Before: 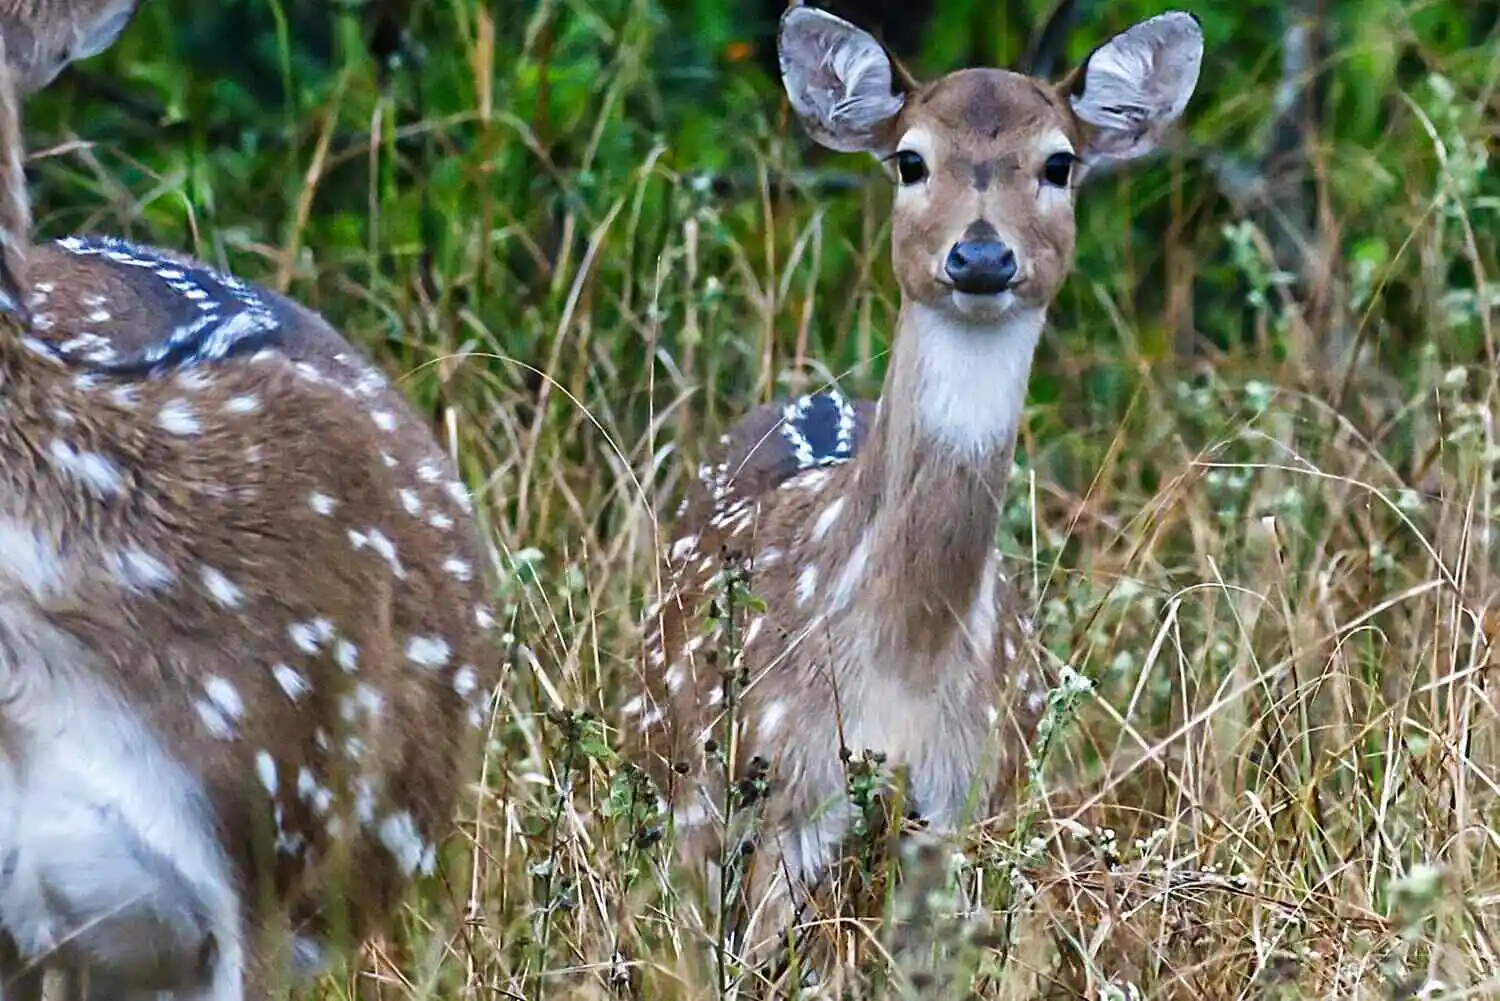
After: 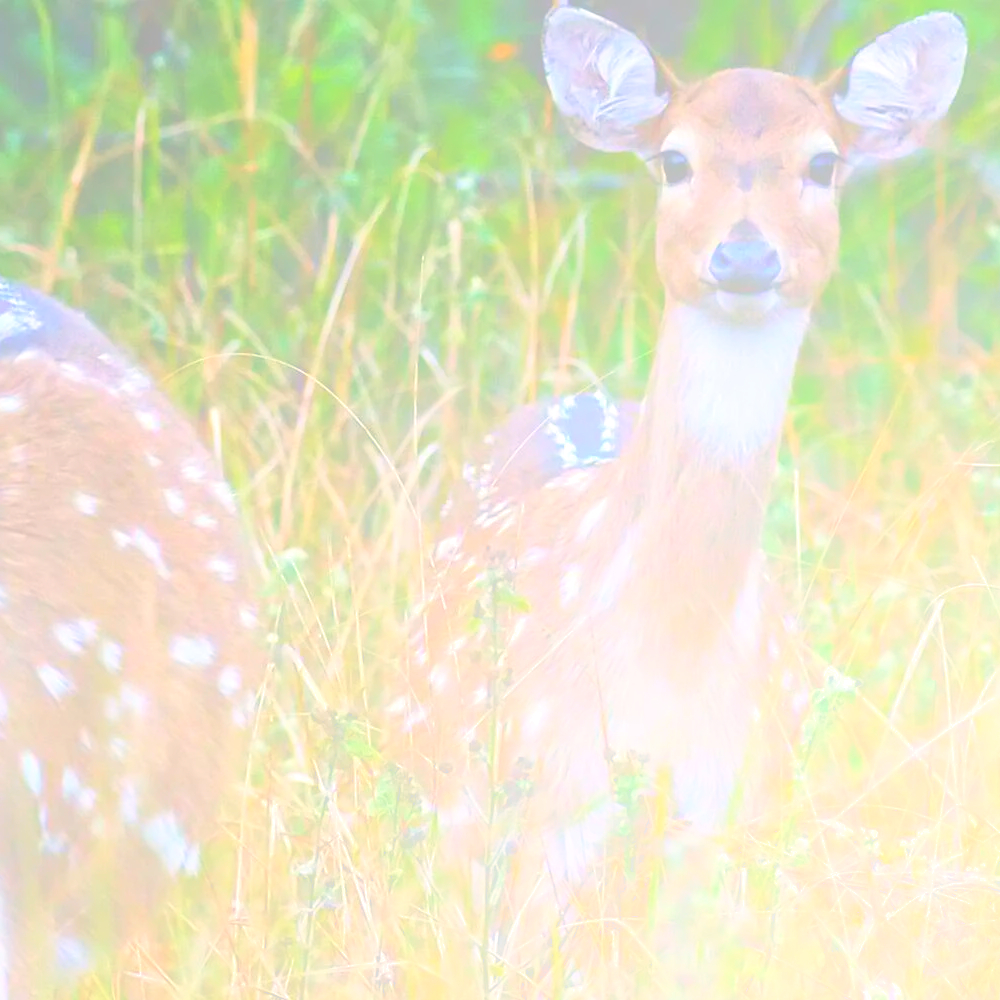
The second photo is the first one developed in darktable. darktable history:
crop and rotate: left 15.754%, right 17.579%
base curve: preserve colors none
bloom: size 70%, threshold 25%, strength 70%
velvia: strength 10%
contrast brightness saturation: saturation -0.05
color correction: highlights a* 3.84, highlights b* 5.07
exposure: exposure 0.2 EV, compensate highlight preservation false
